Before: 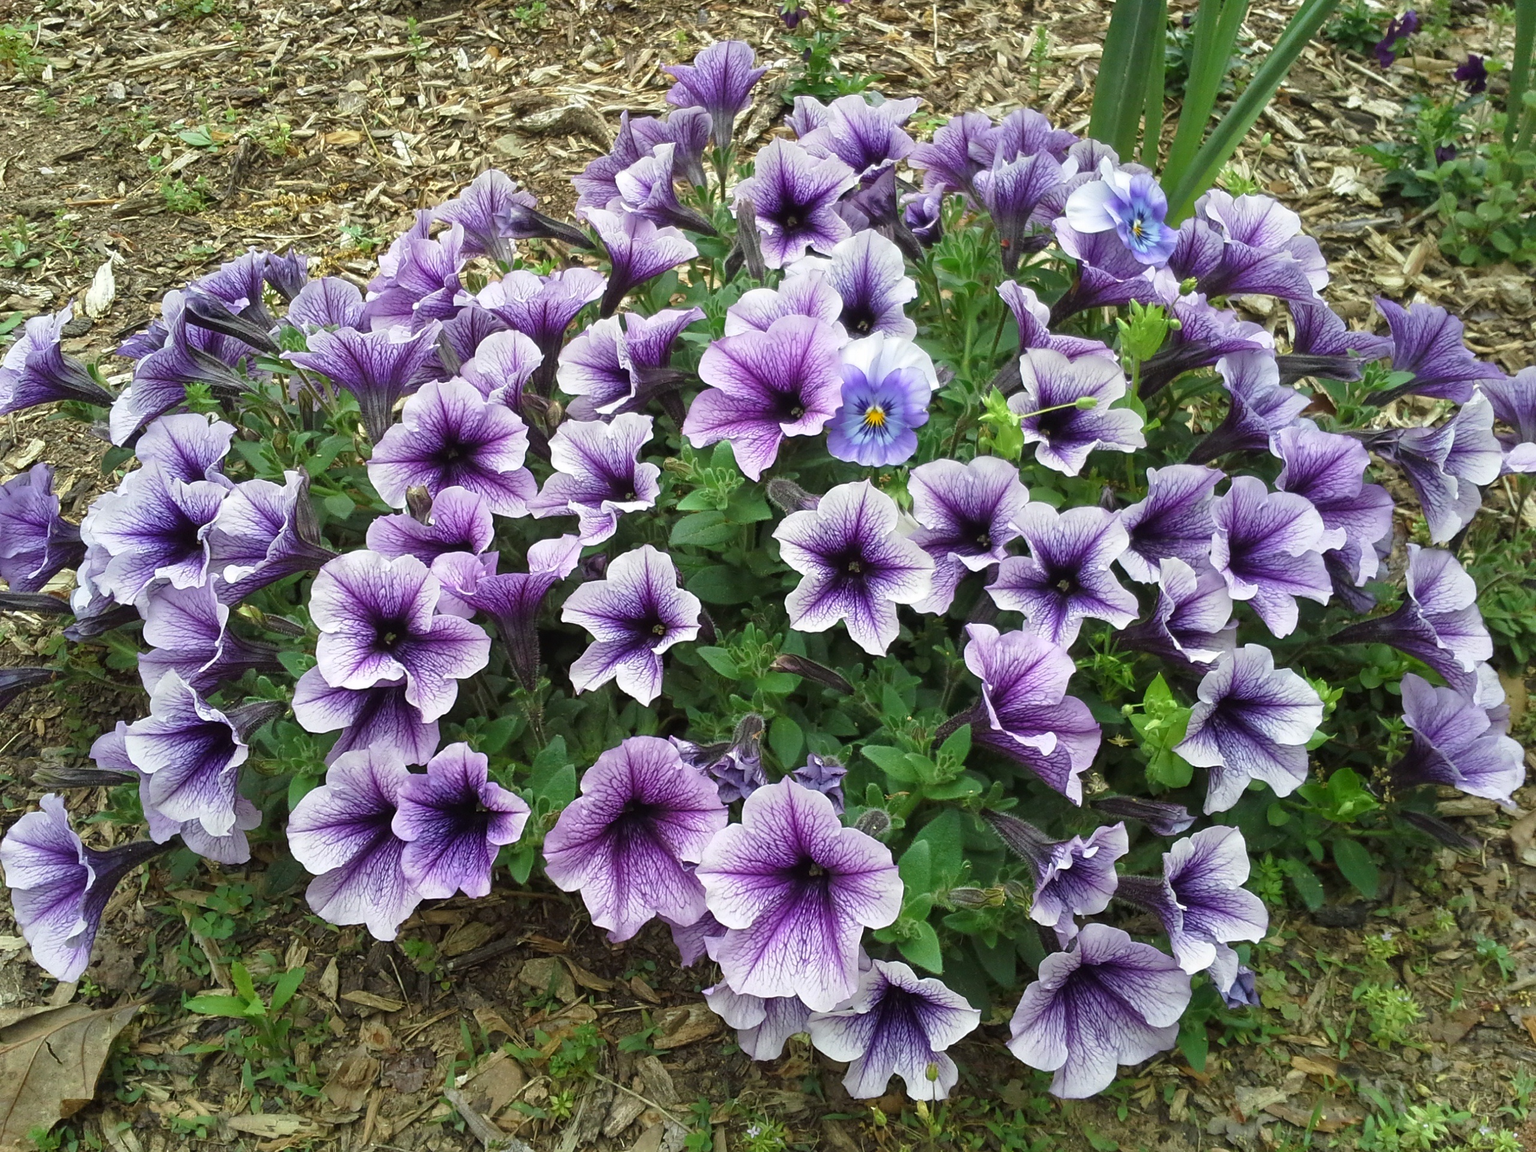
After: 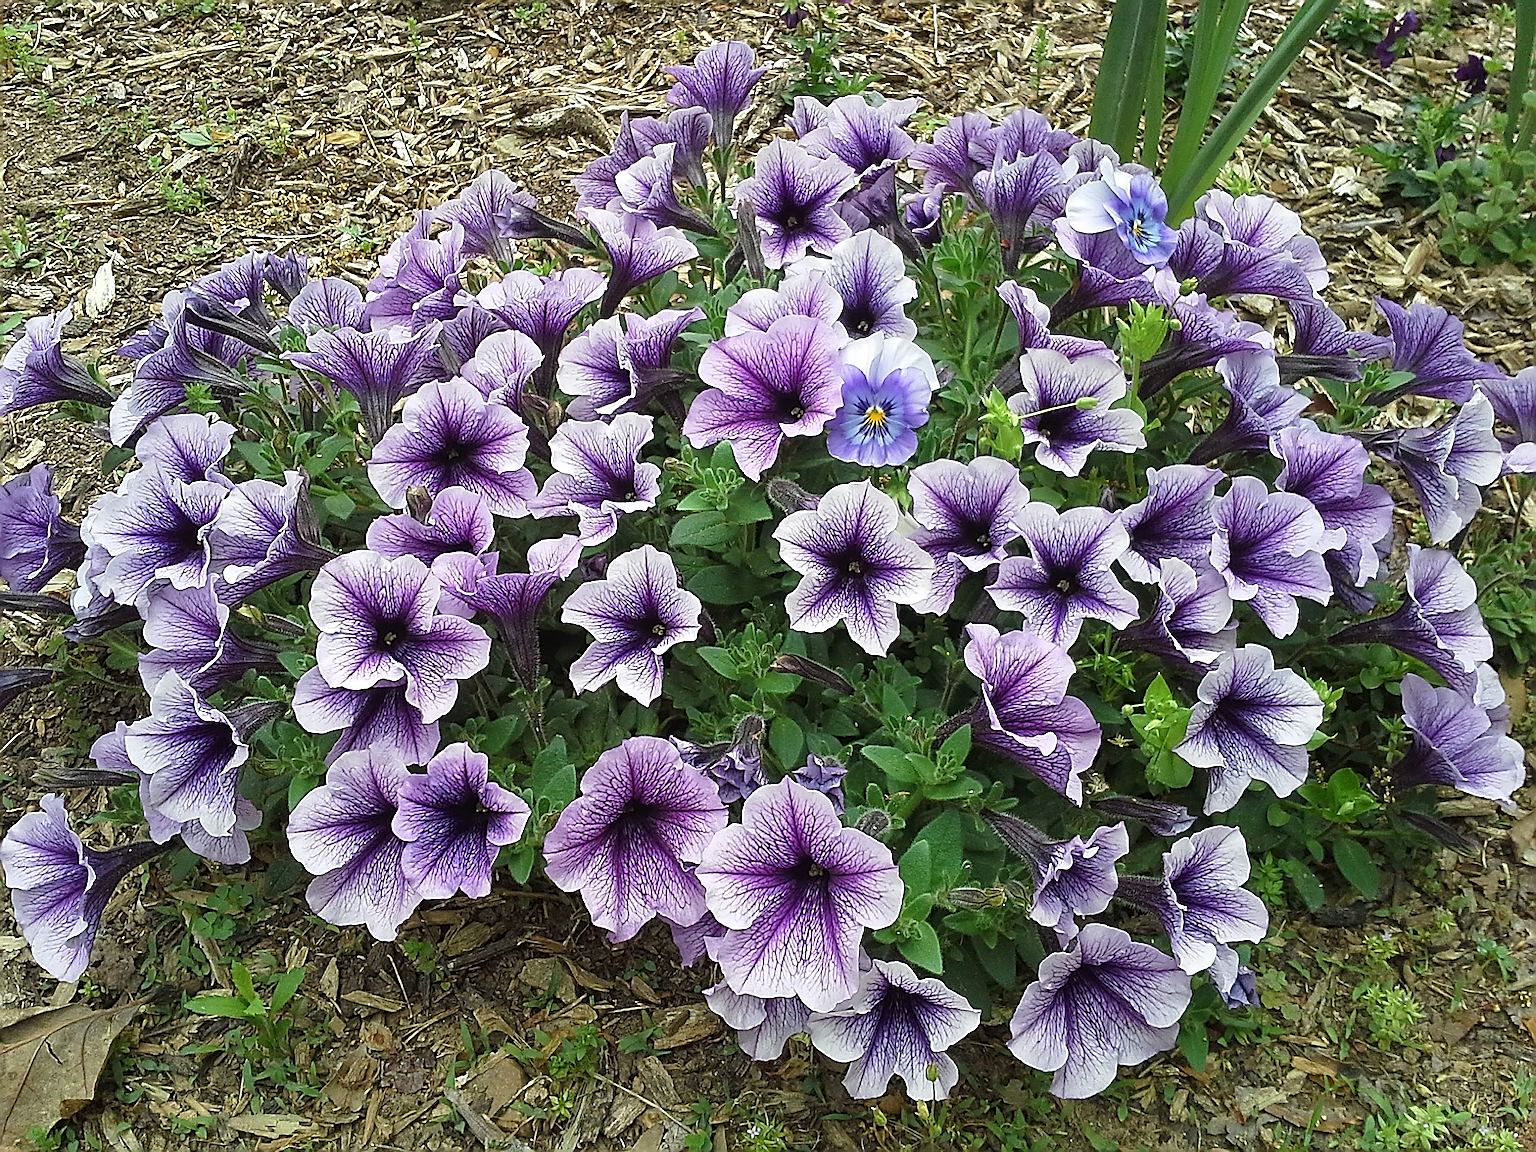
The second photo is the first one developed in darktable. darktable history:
sharpen: amount 1.984
